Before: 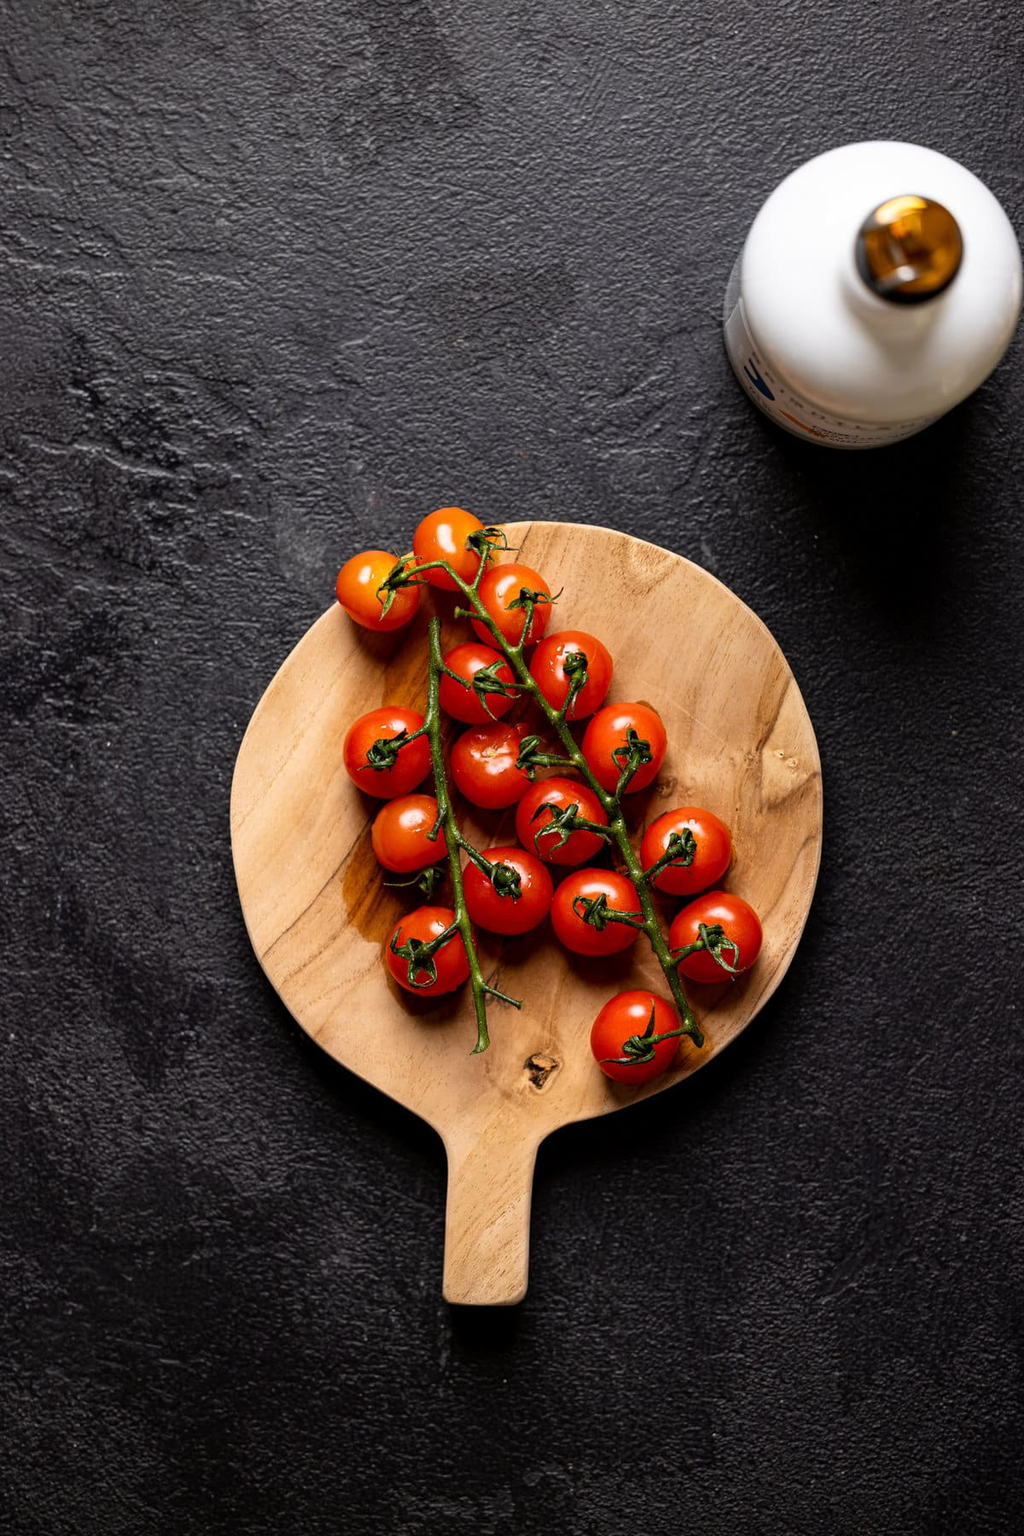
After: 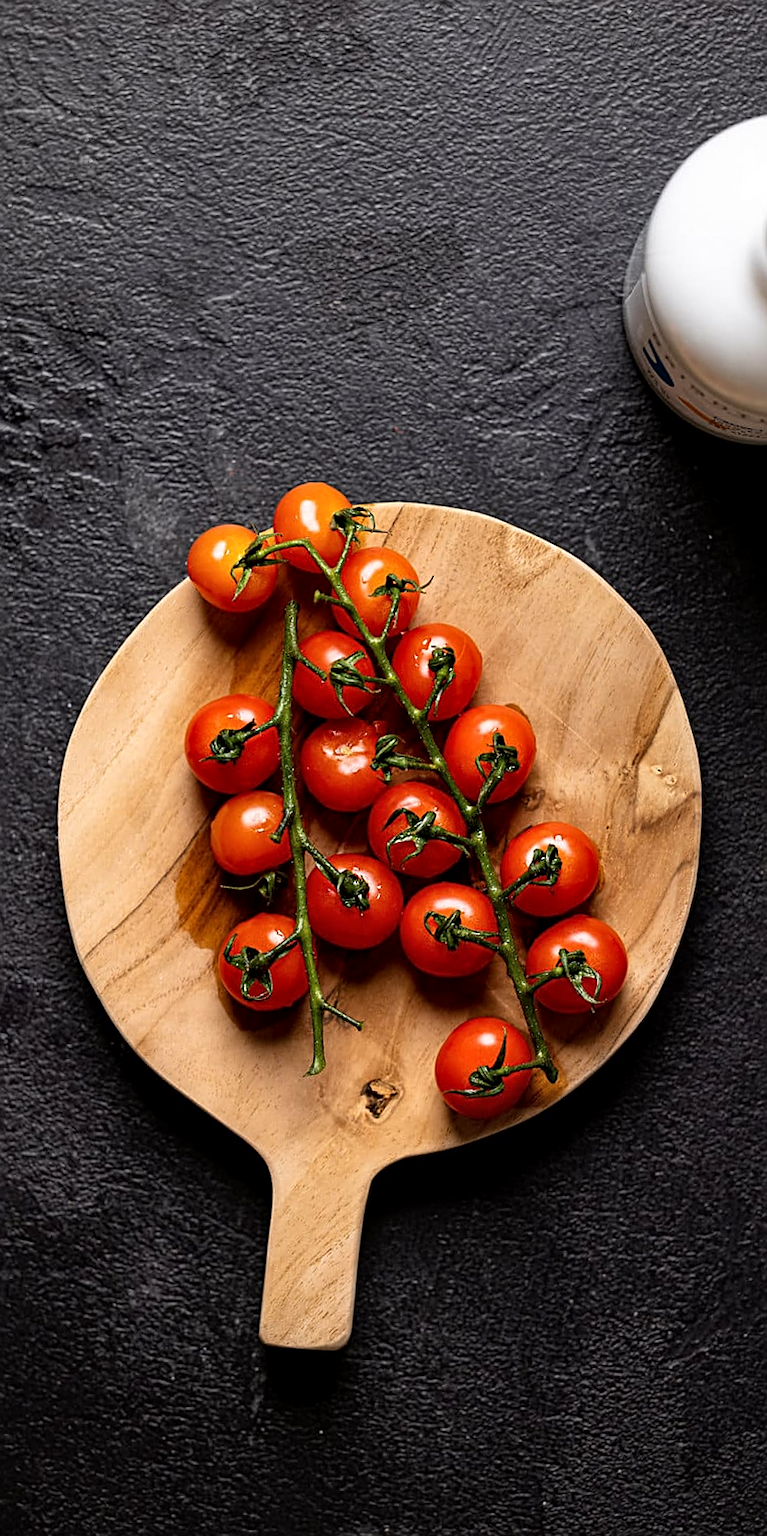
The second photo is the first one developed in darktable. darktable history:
crop and rotate: angle -3.27°, left 14.277%, top 0.028%, right 10.766%, bottom 0.028%
sharpen: on, module defaults
local contrast: mode bilateral grid, contrast 20, coarseness 50, detail 120%, midtone range 0.2
